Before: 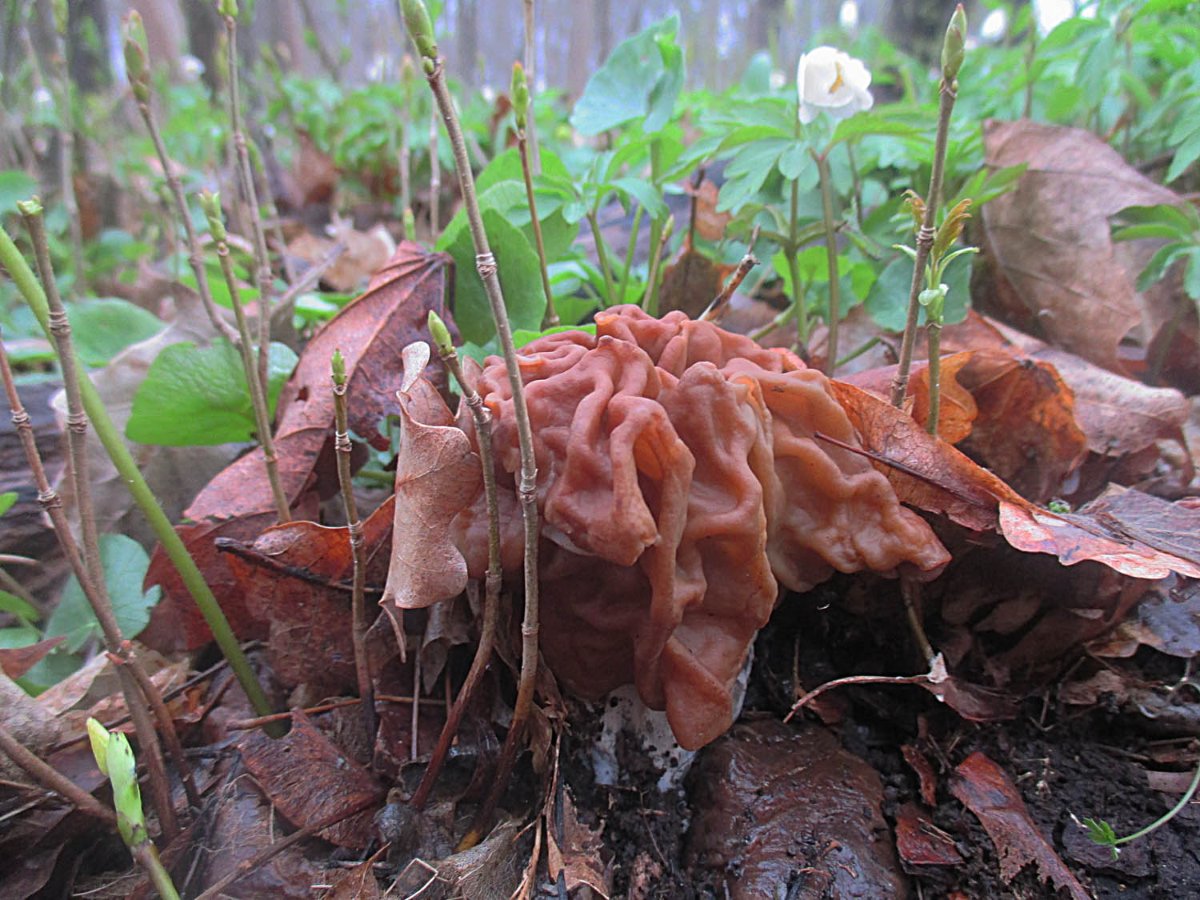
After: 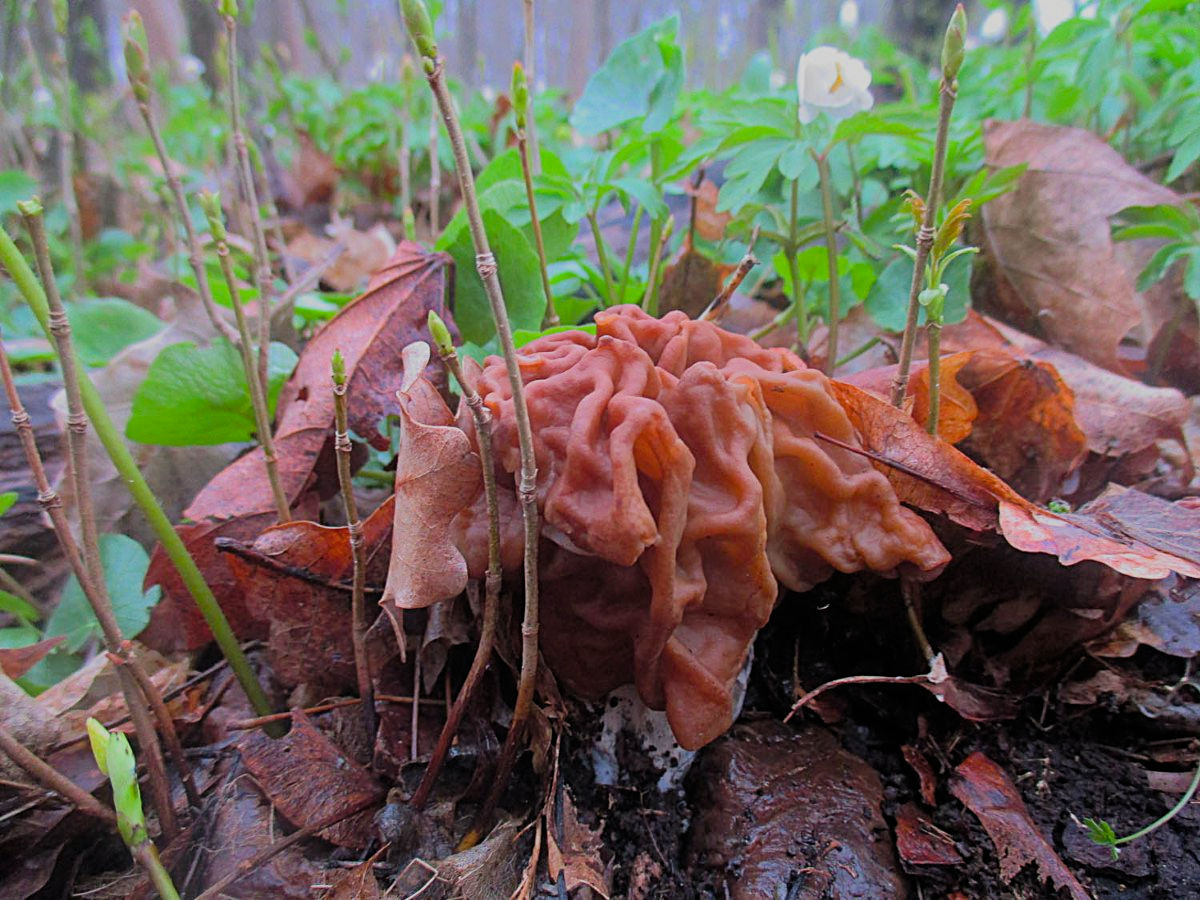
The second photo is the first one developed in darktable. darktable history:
filmic rgb: black relative exposure -7.65 EV, white relative exposure 4.56 EV, hardness 3.61
color balance rgb: linear chroma grading › global chroma 9.31%, global vibrance 41.49%
